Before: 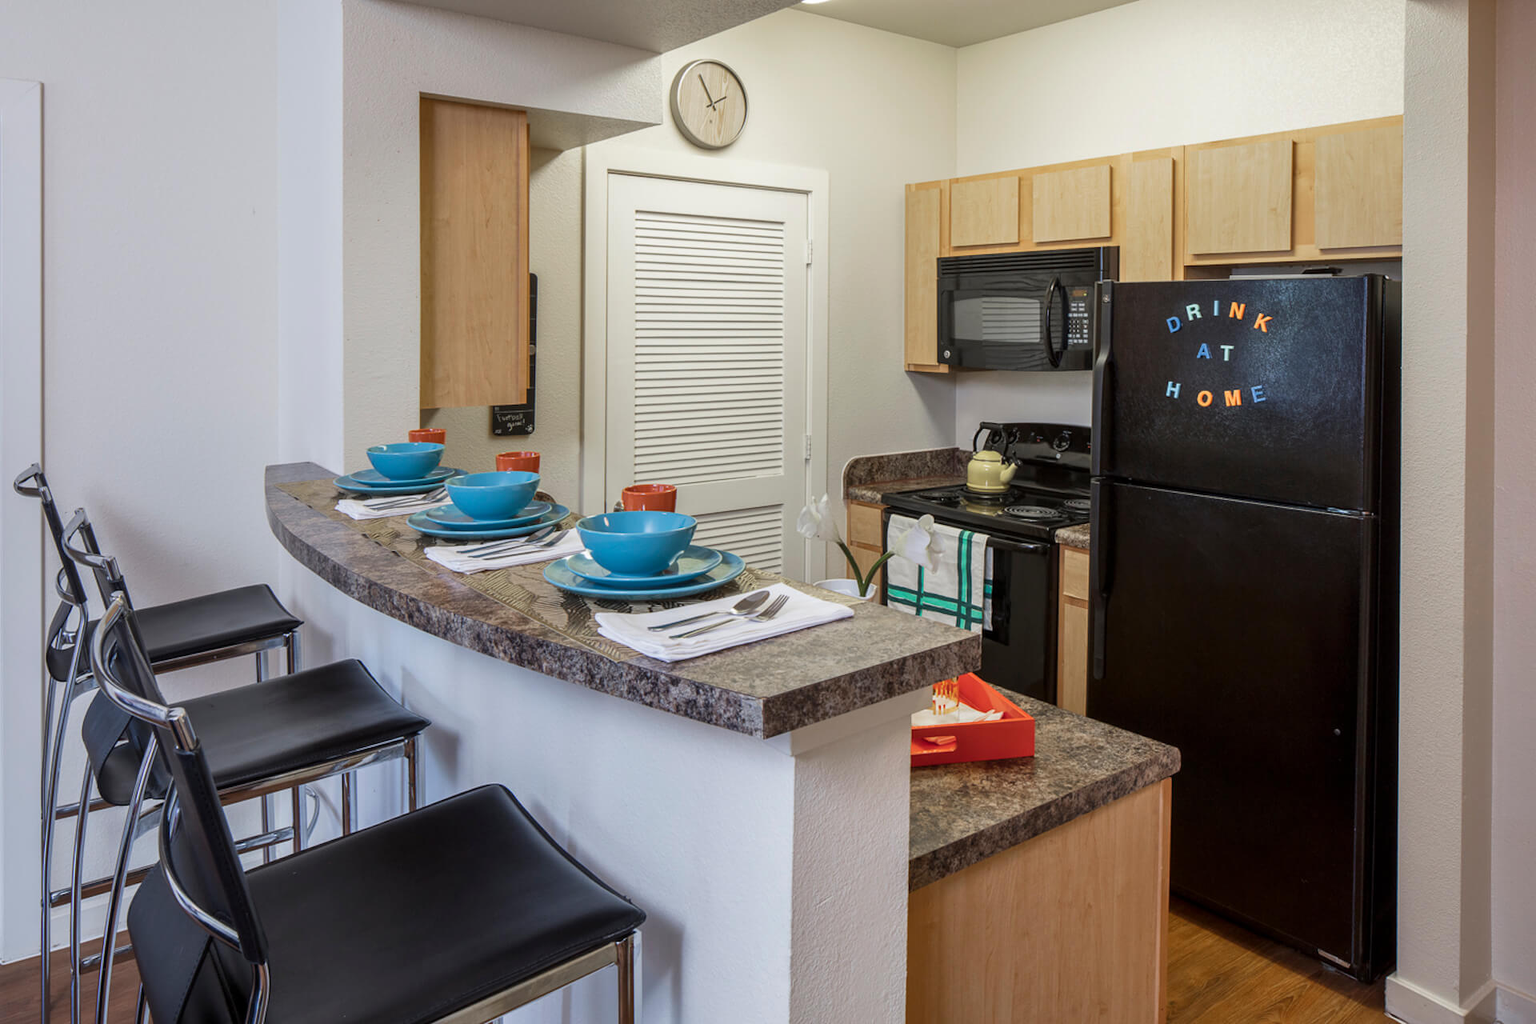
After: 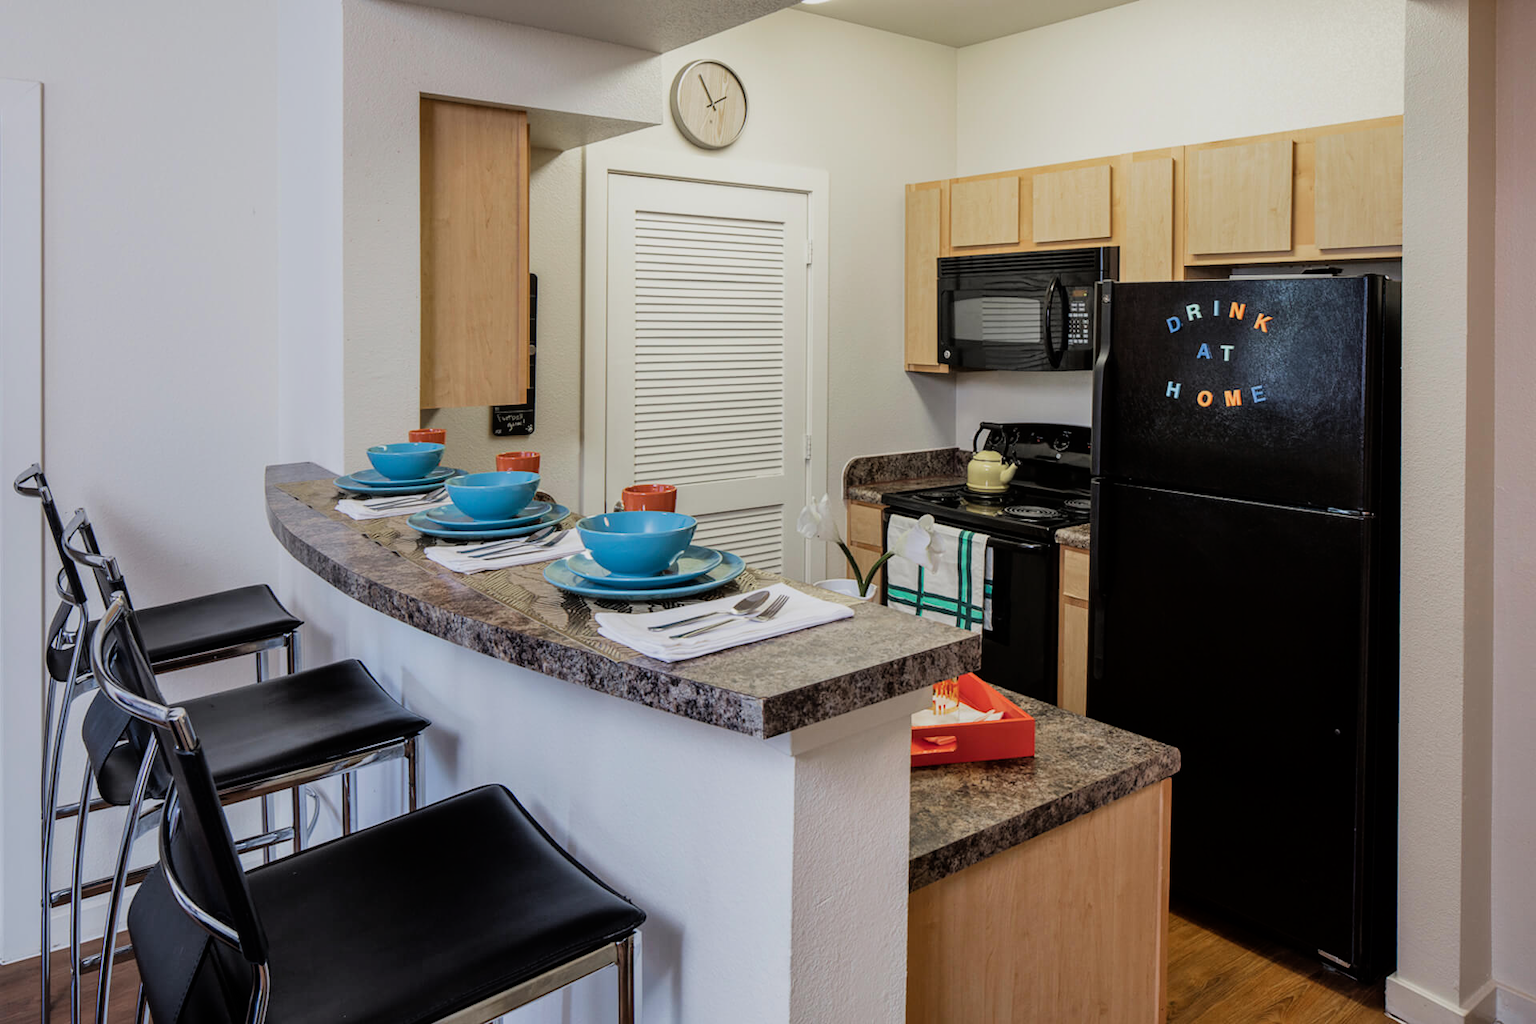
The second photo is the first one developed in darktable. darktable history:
filmic rgb: black relative exposure -7.75 EV, white relative exposure 4.44 EV, threshold 5.95 EV, hardness 3.76, latitude 49.08%, contrast 1.101, contrast in shadows safe, enable highlight reconstruction true
